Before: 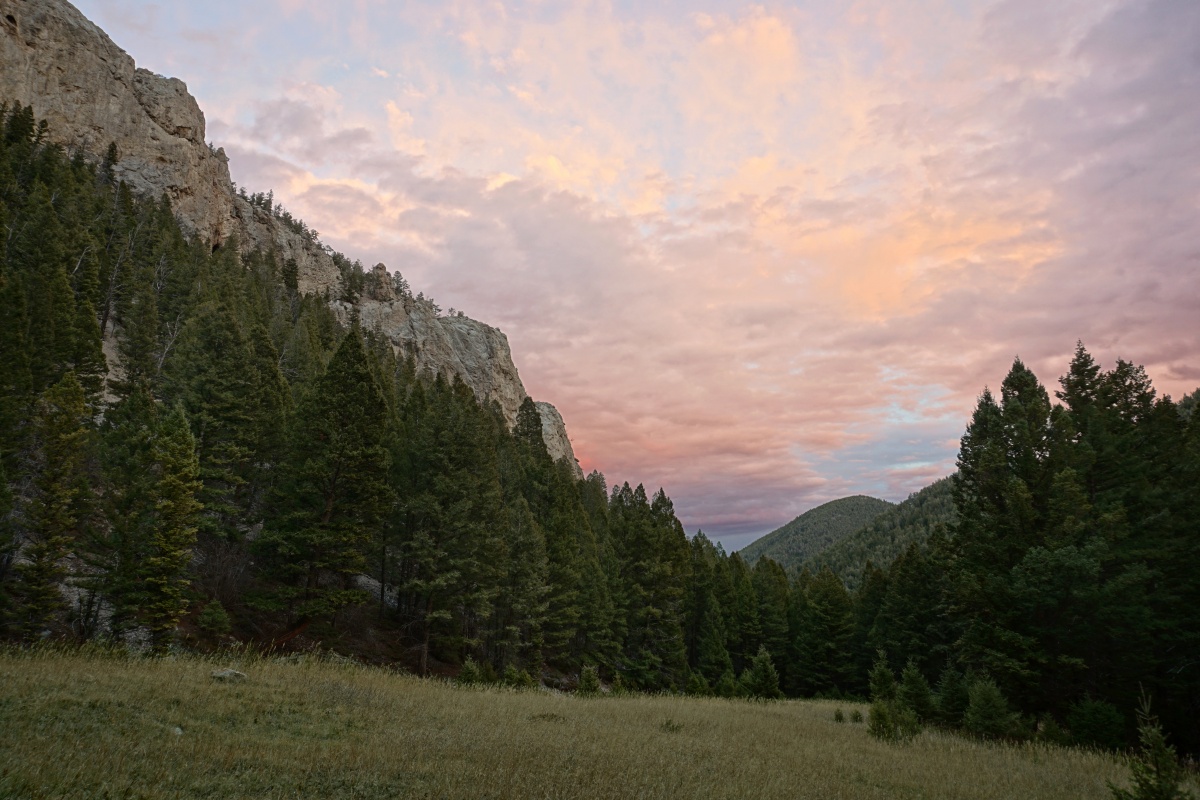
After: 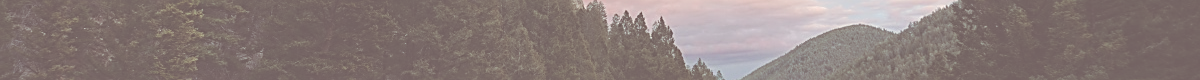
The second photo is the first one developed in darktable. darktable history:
exposure: black level correction -0.071, exposure 0.5 EV, compensate highlight preservation false
sharpen: on, module defaults
split-toning: shadows › saturation 0.24, highlights › hue 54°, highlights › saturation 0.24
crop and rotate: top 59.084%, bottom 30.916%
tone curve: curves: ch0 [(0, 0) (0.003, 0.064) (0.011, 0.065) (0.025, 0.061) (0.044, 0.068) (0.069, 0.083) (0.1, 0.102) (0.136, 0.126) (0.177, 0.172) (0.224, 0.225) (0.277, 0.306) (0.335, 0.397) (0.399, 0.483) (0.468, 0.56) (0.543, 0.634) (0.623, 0.708) (0.709, 0.77) (0.801, 0.832) (0.898, 0.899) (1, 1)], preserve colors none
